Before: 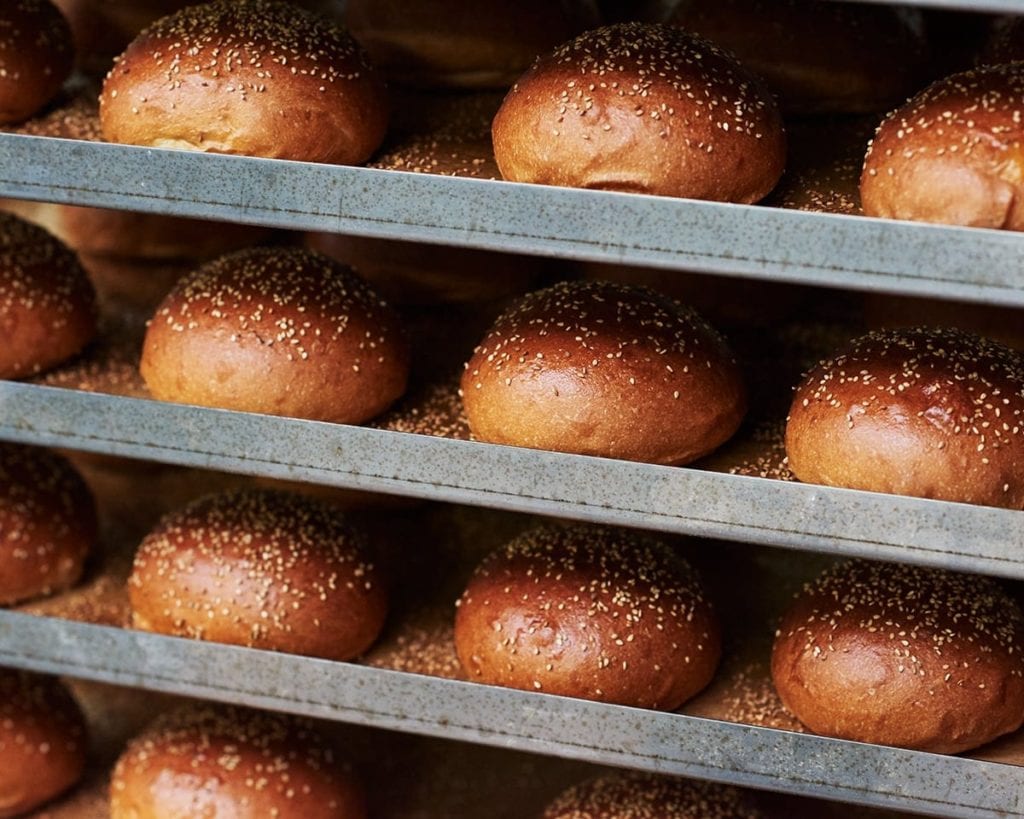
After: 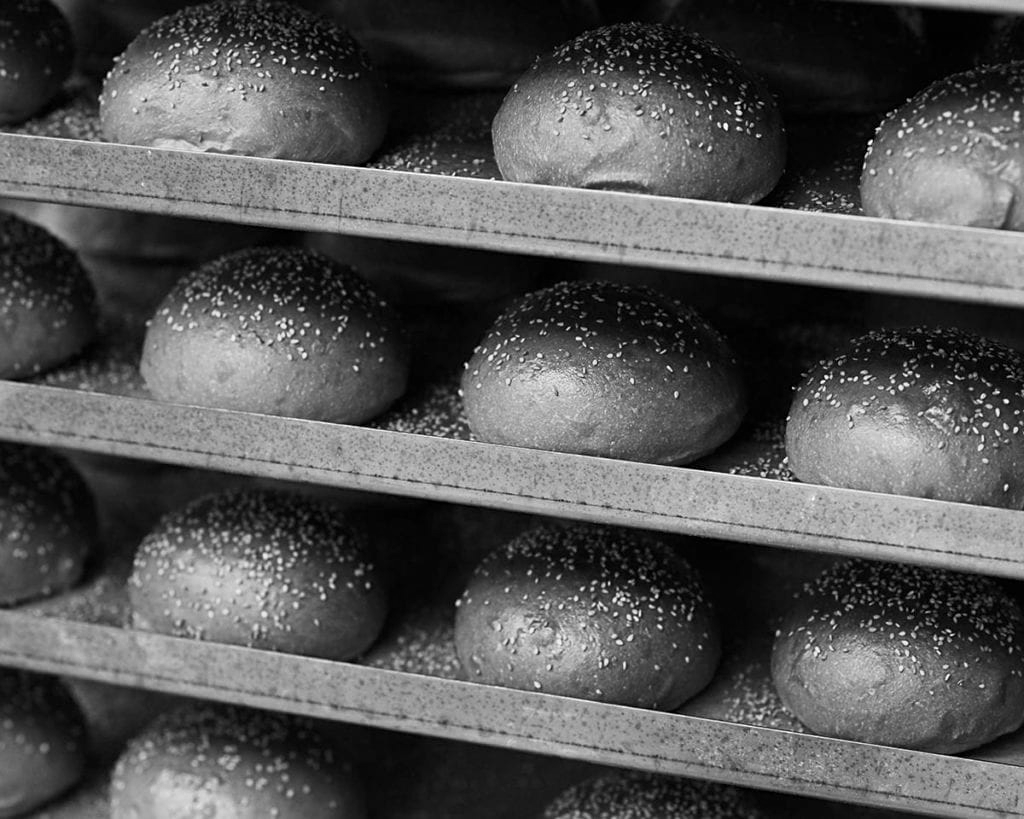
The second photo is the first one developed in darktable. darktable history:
color zones: curves: ch0 [(0, 0.613) (0.01, 0.613) (0.245, 0.448) (0.498, 0.529) (0.642, 0.665) (0.879, 0.777) (0.99, 0.613)]; ch1 [(0, 0) (0.143, 0) (0.286, 0) (0.429, 0) (0.571, 0) (0.714, 0) (0.857, 0)]
sharpen: amount 0.215
